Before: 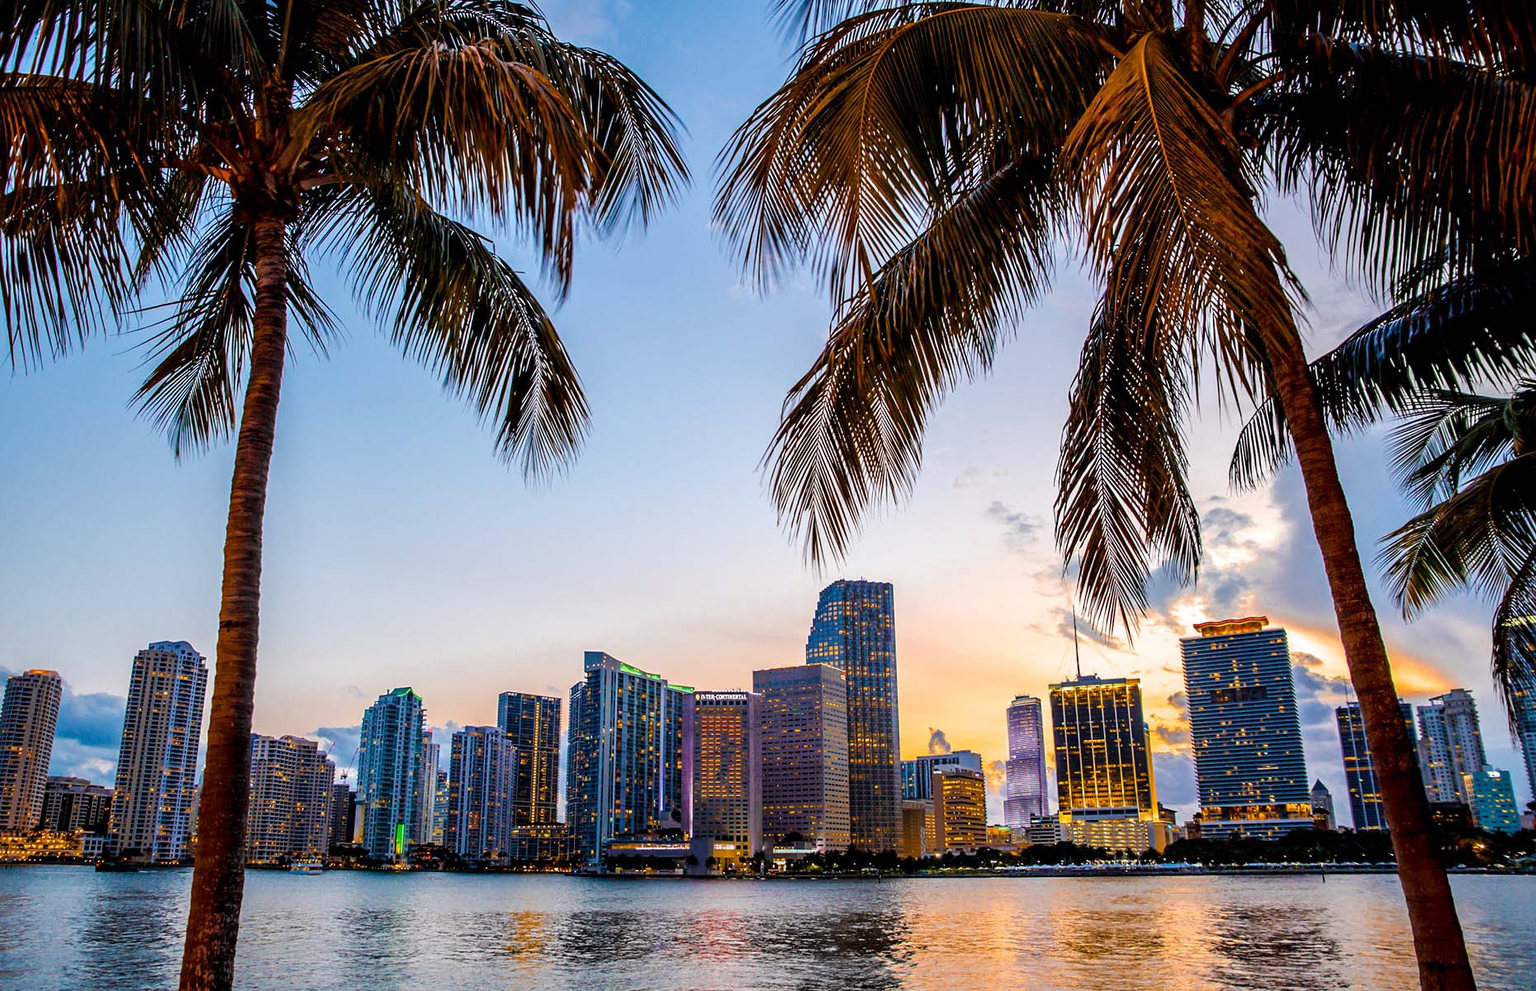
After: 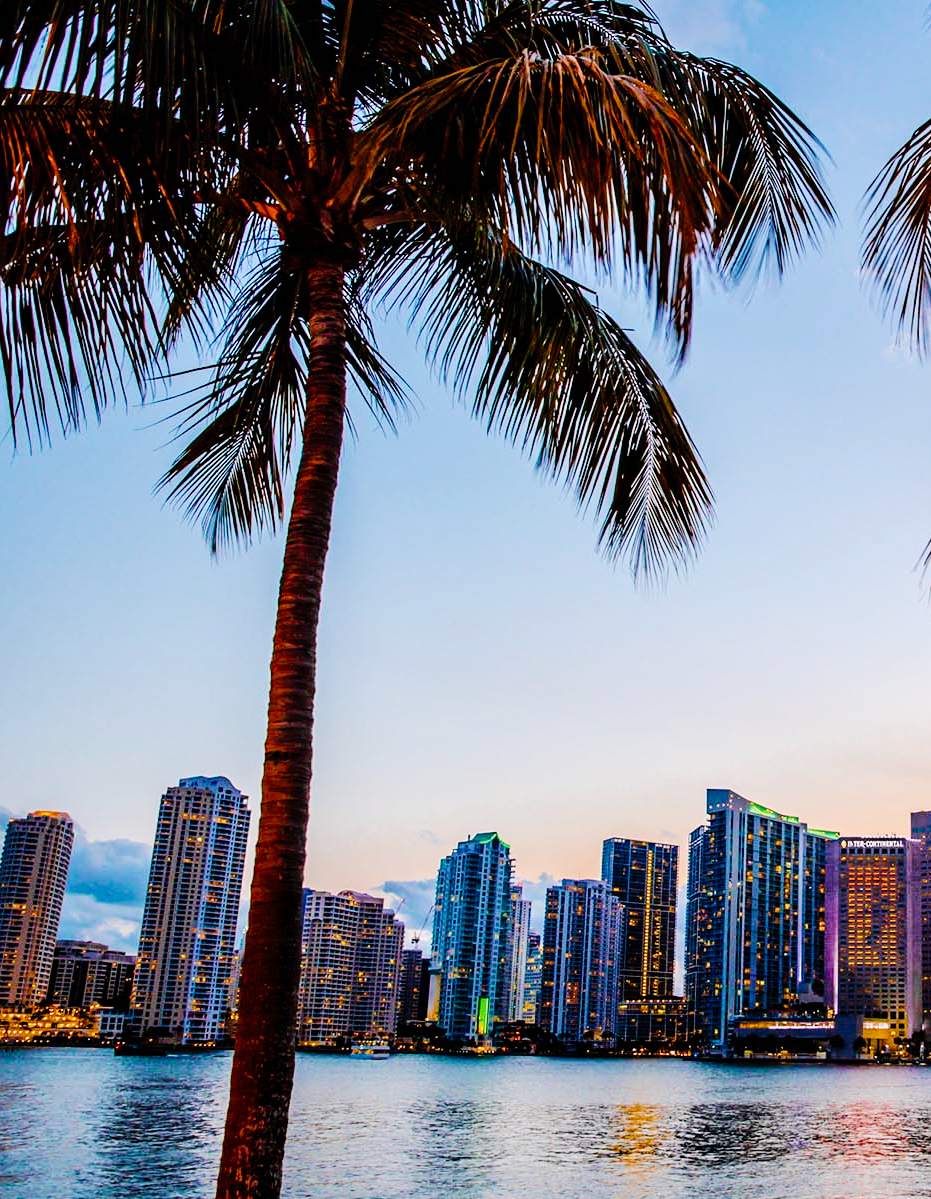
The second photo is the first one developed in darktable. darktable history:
crop and rotate: left 0.063%, top 0%, right 49.869%
velvia: on, module defaults
tone curve: curves: ch0 [(0, 0) (0.003, 0.002) (0.011, 0.006) (0.025, 0.012) (0.044, 0.021) (0.069, 0.027) (0.1, 0.035) (0.136, 0.06) (0.177, 0.108) (0.224, 0.173) (0.277, 0.26) (0.335, 0.353) (0.399, 0.453) (0.468, 0.555) (0.543, 0.641) (0.623, 0.724) (0.709, 0.792) (0.801, 0.857) (0.898, 0.918) (1, 1)], preserve colors none
